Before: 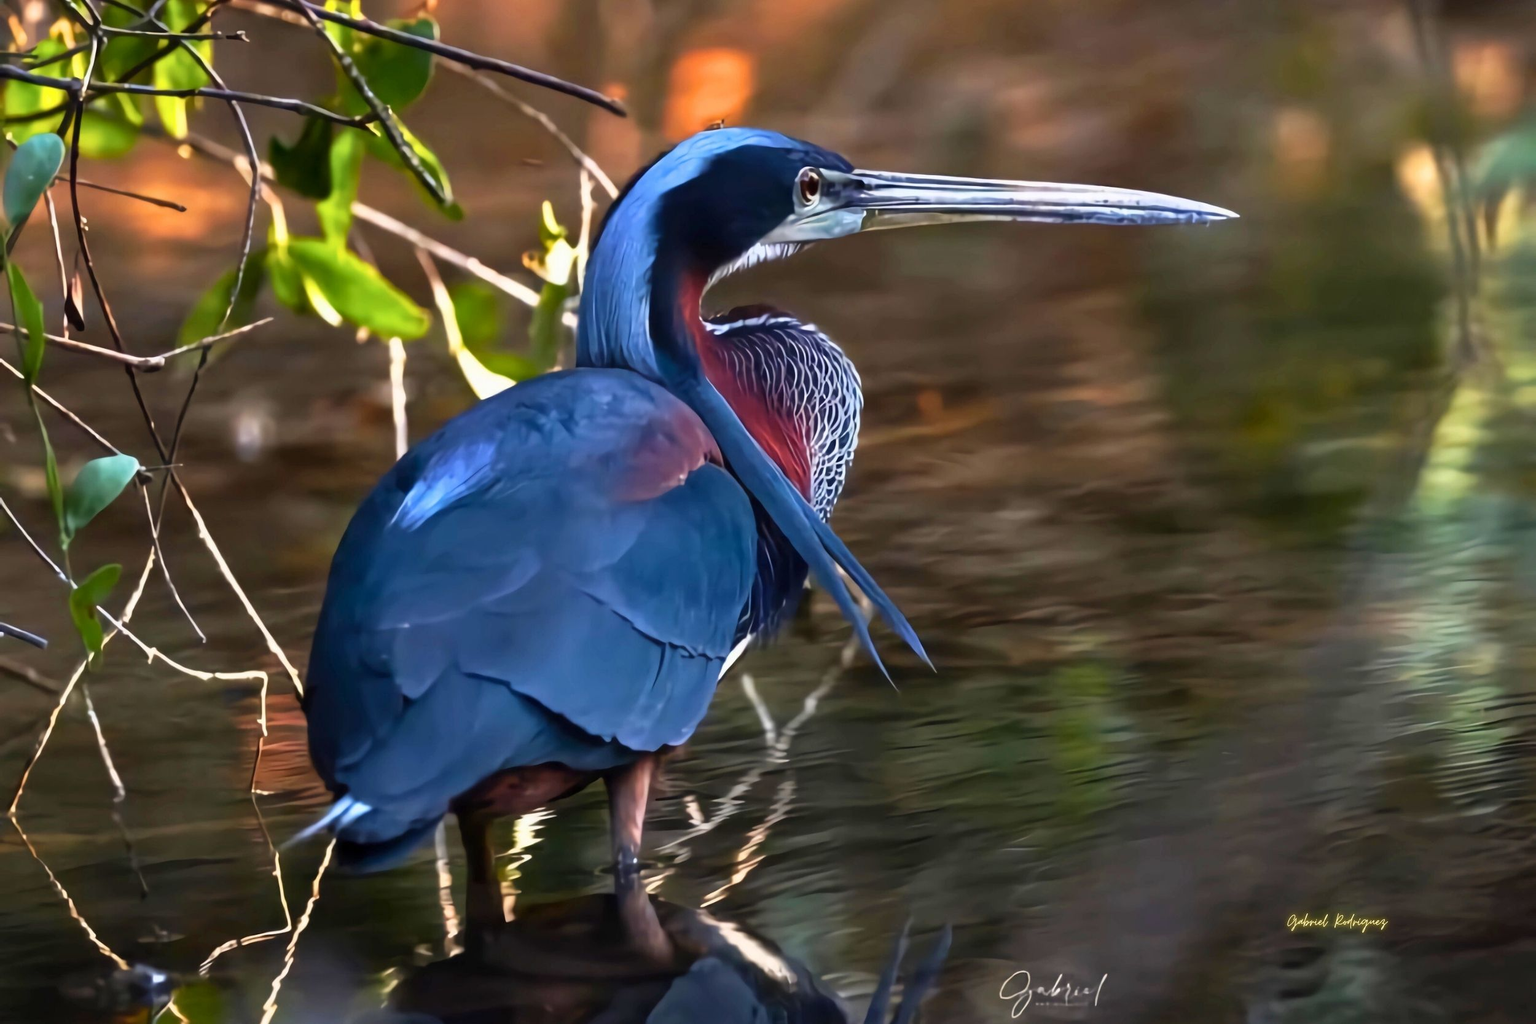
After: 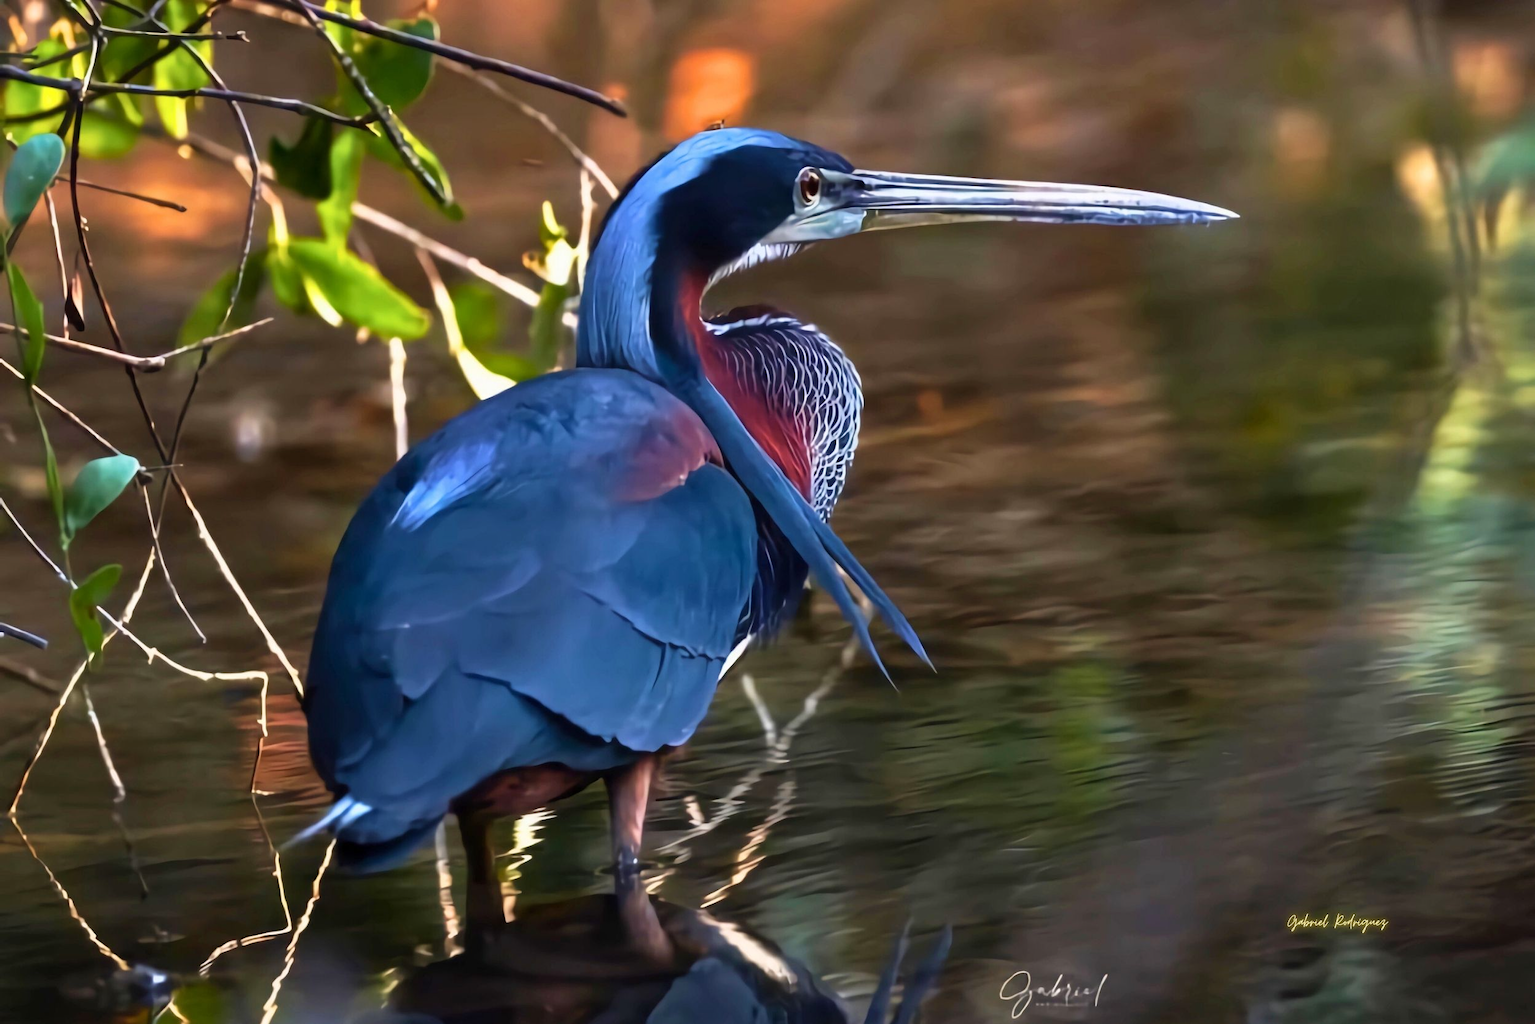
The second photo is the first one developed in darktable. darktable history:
velvia: strength 14.55%
